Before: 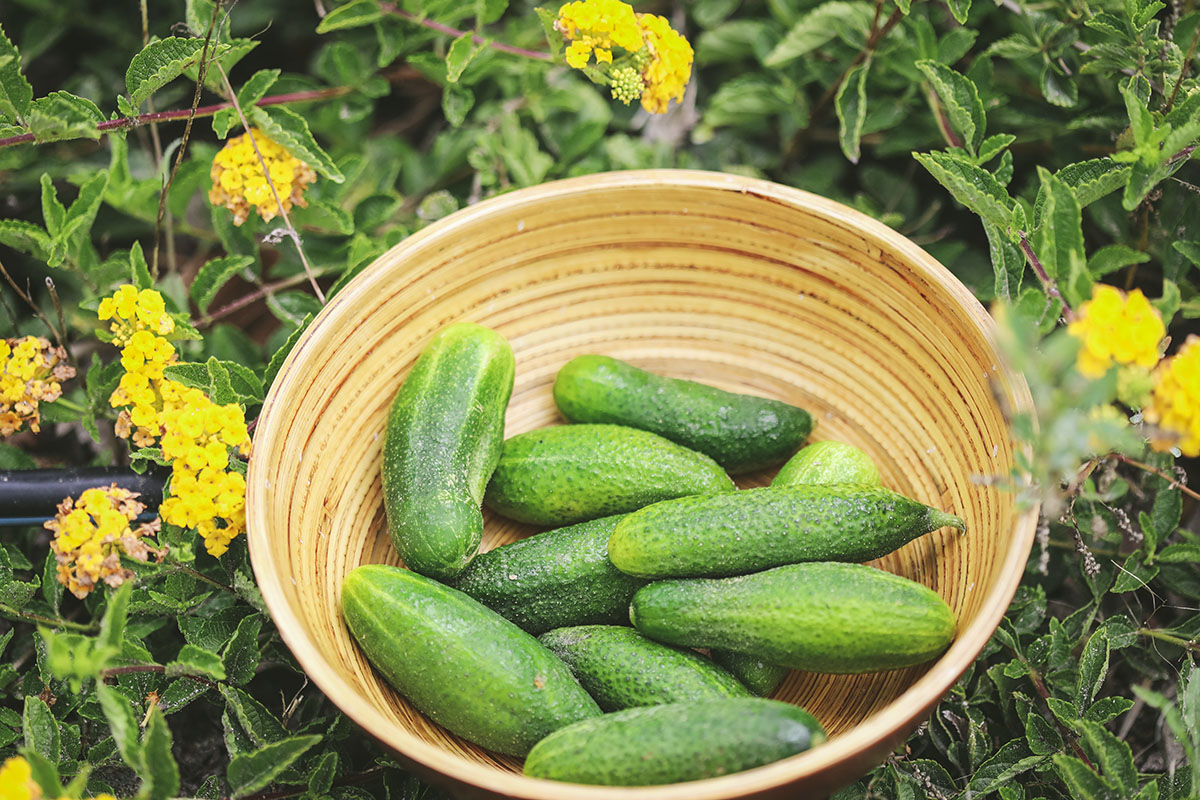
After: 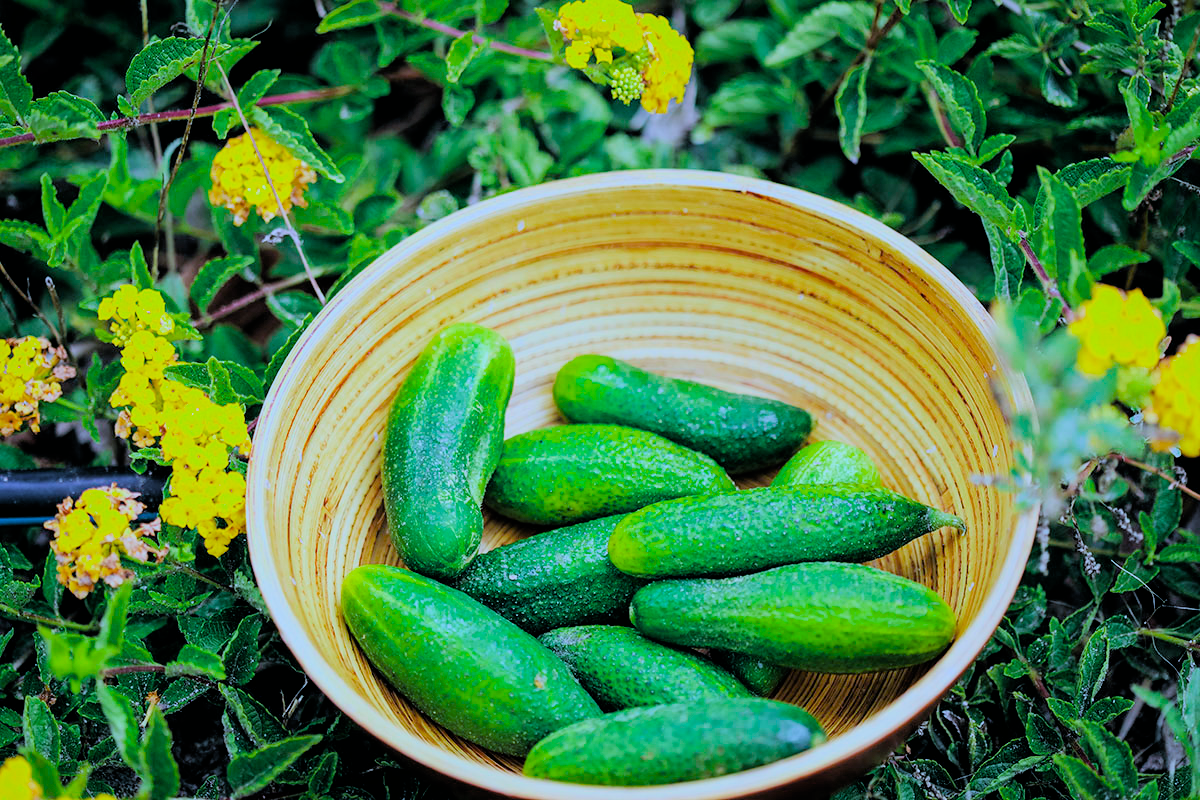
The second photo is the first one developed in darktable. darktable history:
white balance: red 0.871, blue 1.249
color balance rgb: perceptual saturation grading › global saturation 30%, global vibrance 20%
filmic rgb: black relative exposure -3.86 EV, white relative exposure 3.48 EV, hardness 2.63, contrast 1.103
